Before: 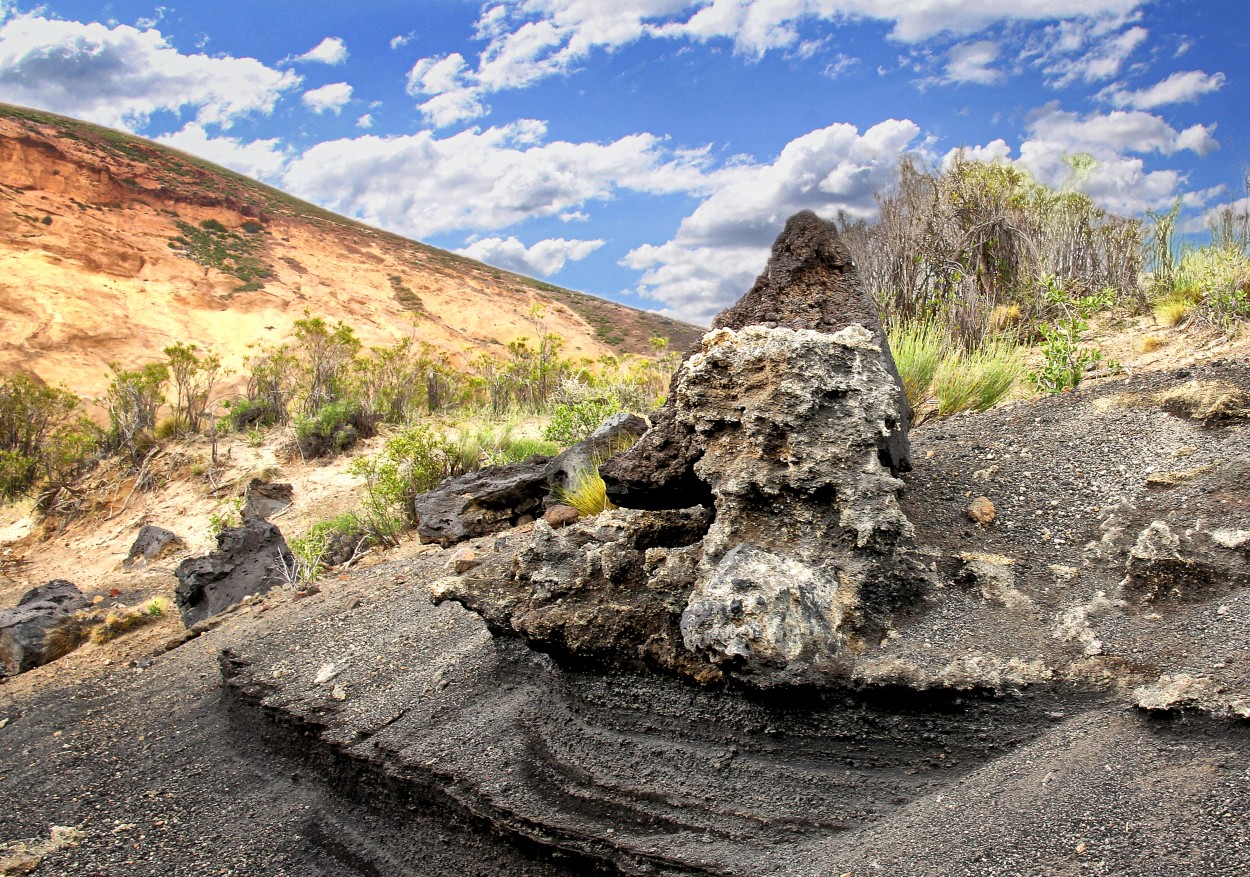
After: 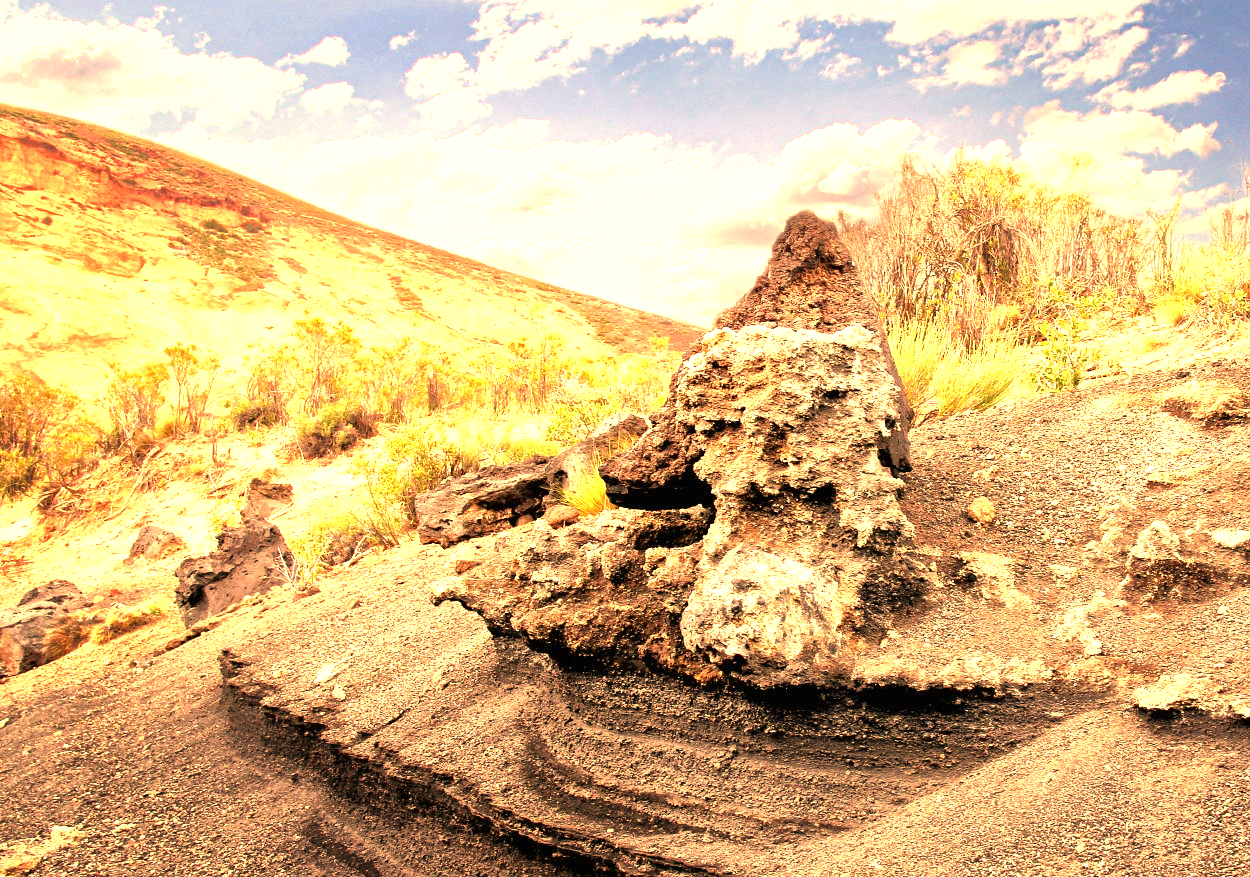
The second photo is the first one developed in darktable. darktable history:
exposure: black level correction 0, exposure 1.35 EV, compensate exposure bias true, compensate highlight preservation false
white balance: red 1.467, blue 0.684
